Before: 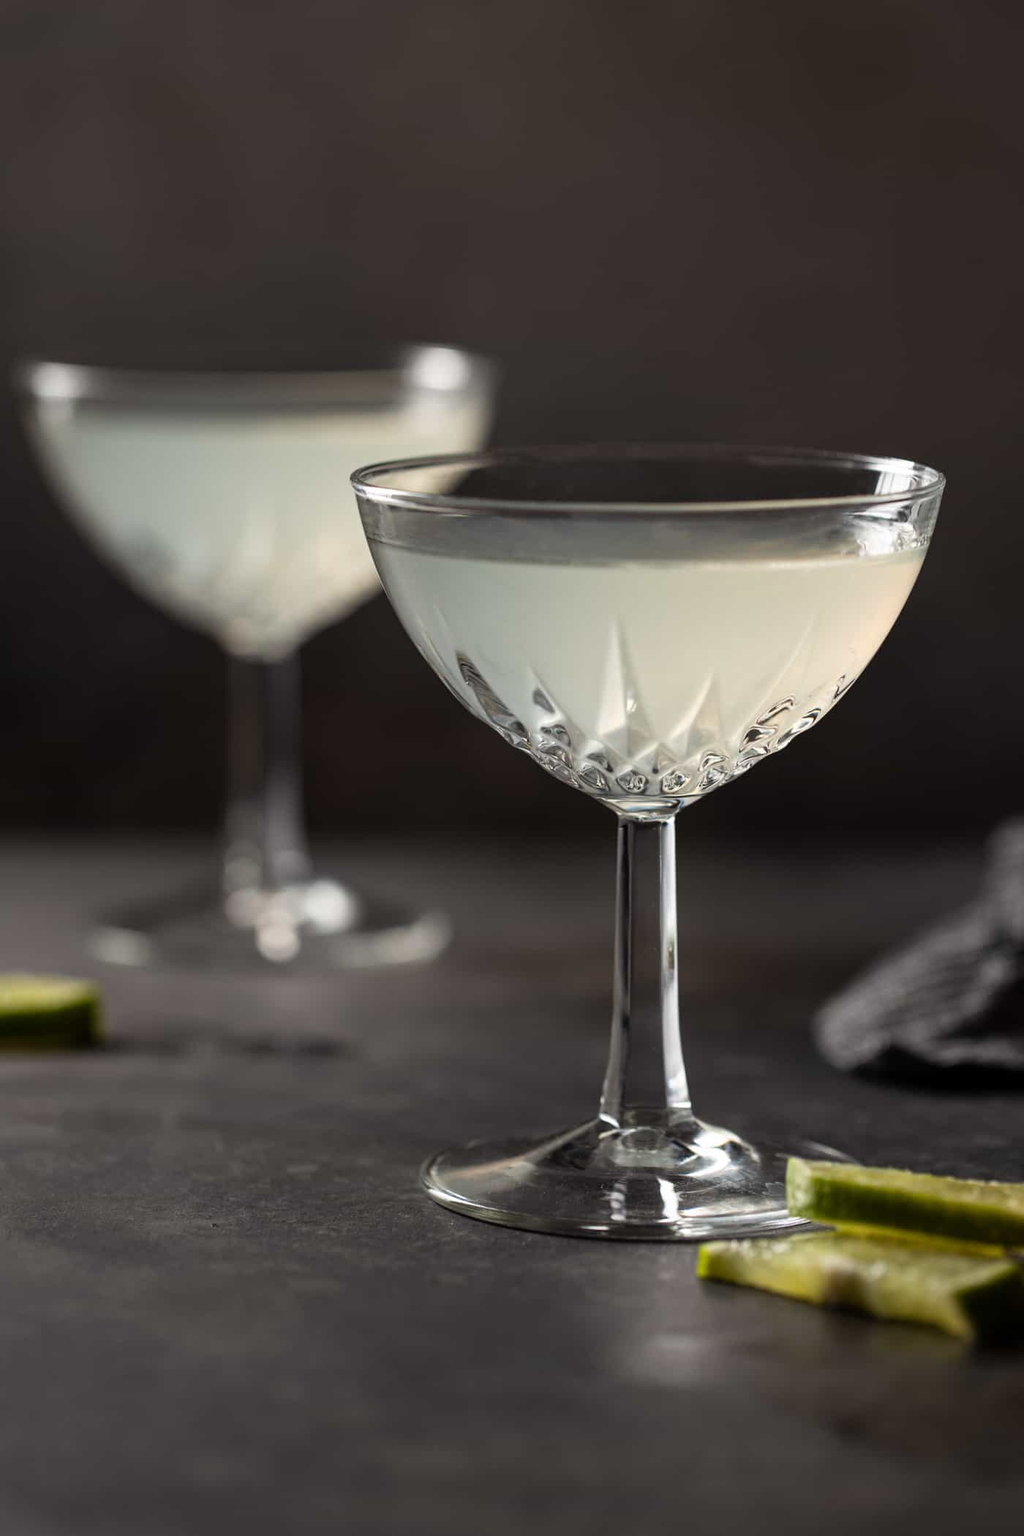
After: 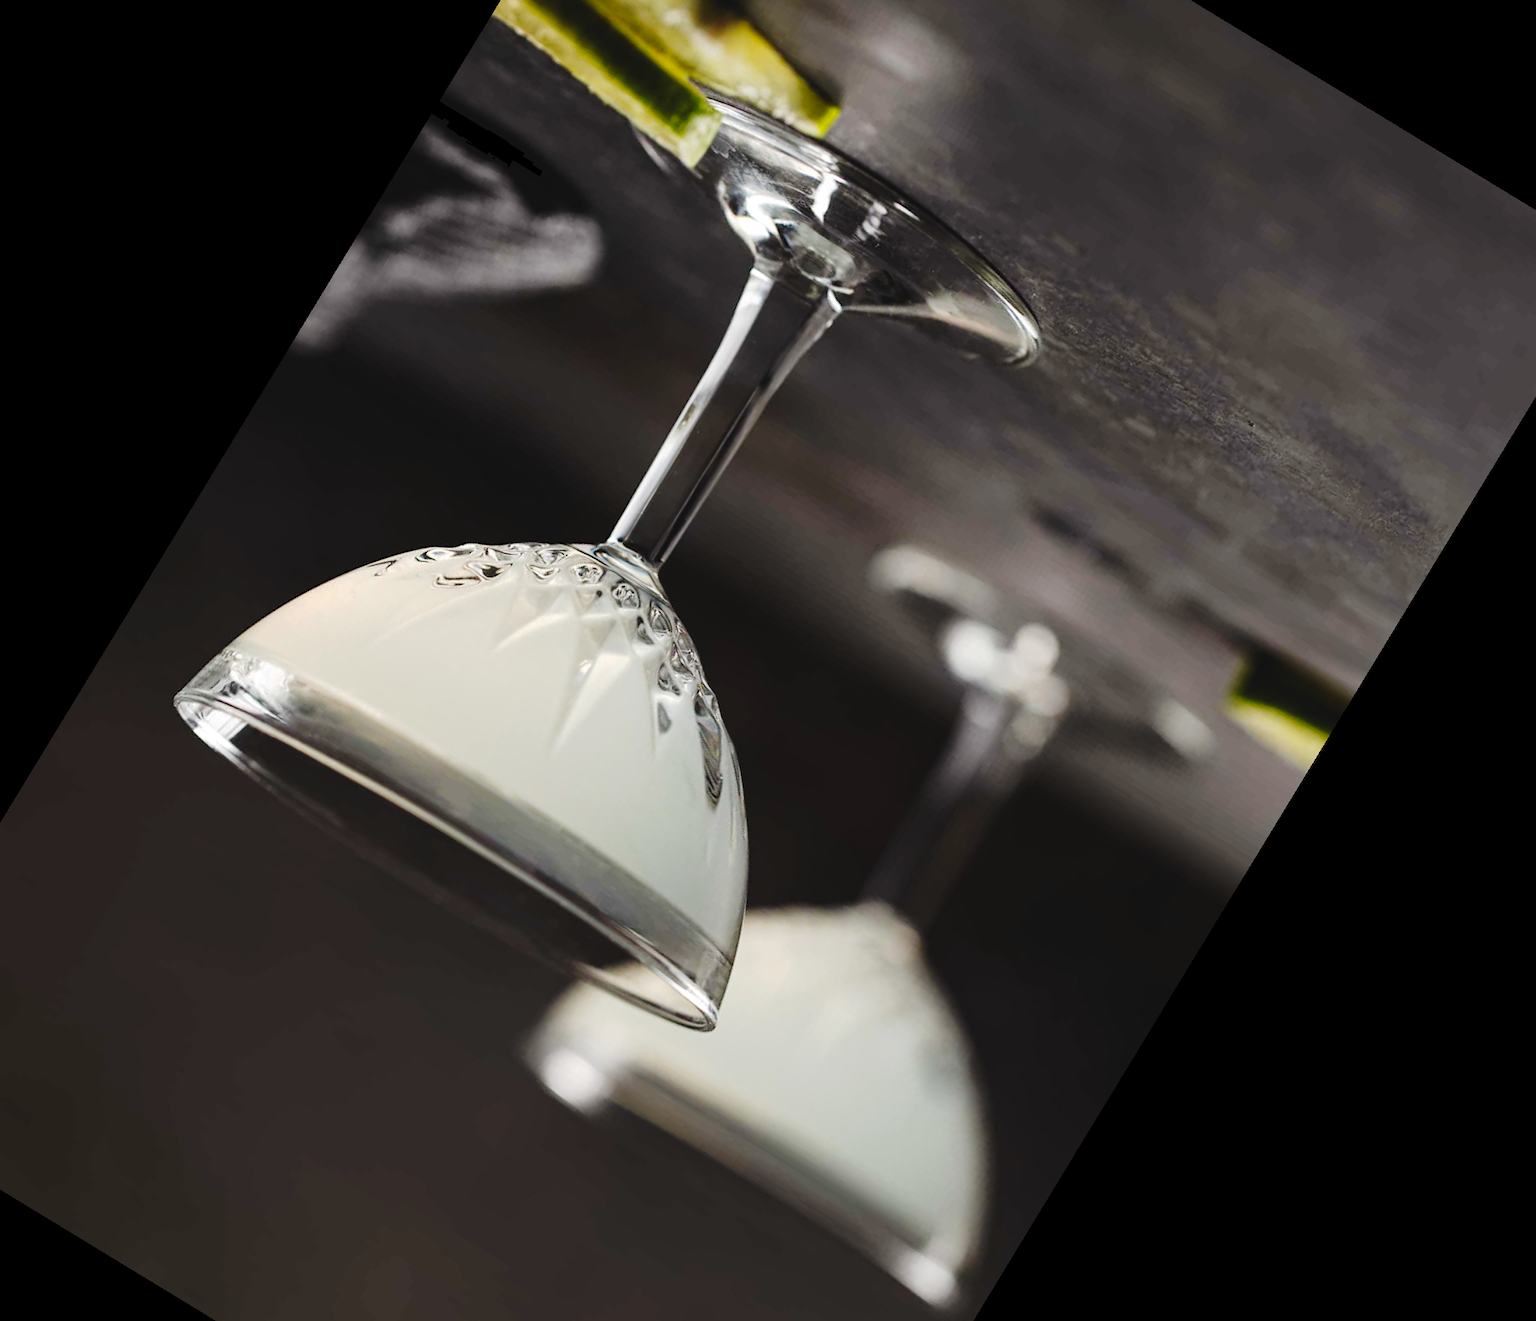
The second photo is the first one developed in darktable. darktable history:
crop and rotate: angle 148.68°, left 9.111%, top 15.603%, right 4.588%, bottom 17.041%
tone curve: curves: ch0 [(0, 0) (0.003, 0.054) (0.011, 0.057) (0.025, 0.056) (0.044, 0.062) (0.069, 0.071) (0.1, 0.088) (0.136, 0.111) (0.177, 0.146) (0.224, 0.19) (0.277, 0.261) (0.335, 0.363) (0.399, 0.458) (0.468, 0.562) (0.543, 0.653) (0.623, 0.725) (0.709, 0.801) (0.801, 0.853) (0.898, 0.915) (1, 1)], preserve colors none
tone equalizer: on, module defaults
